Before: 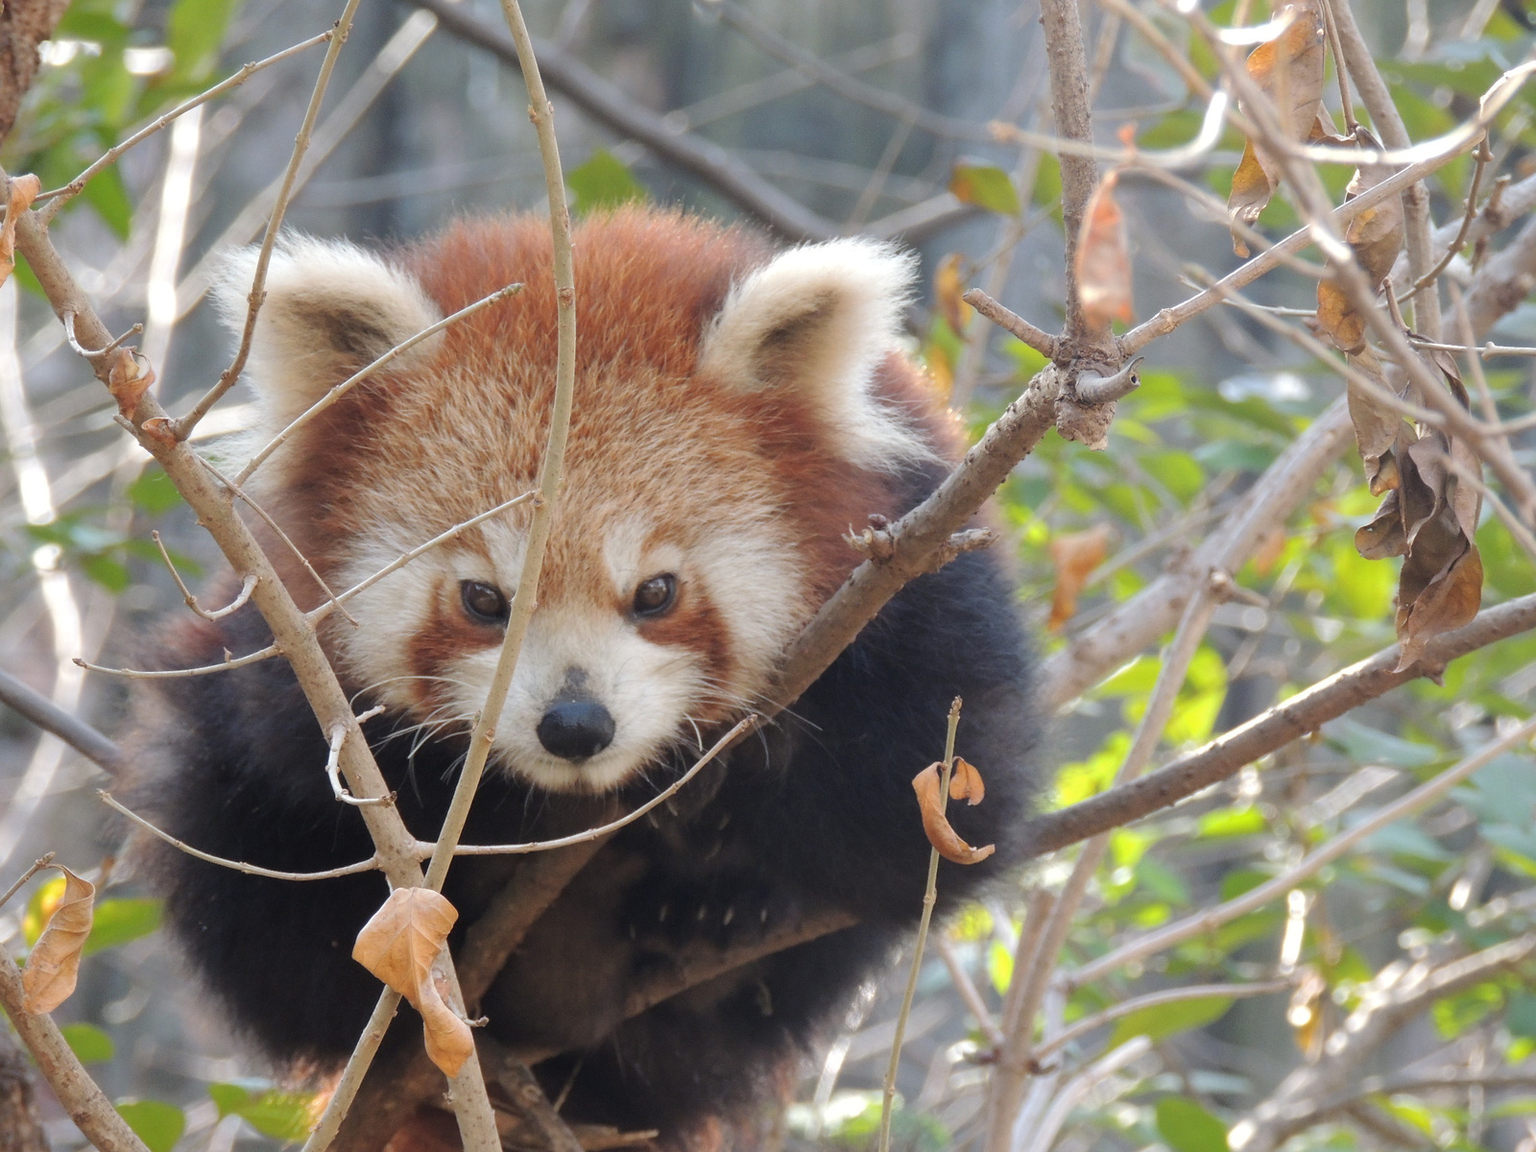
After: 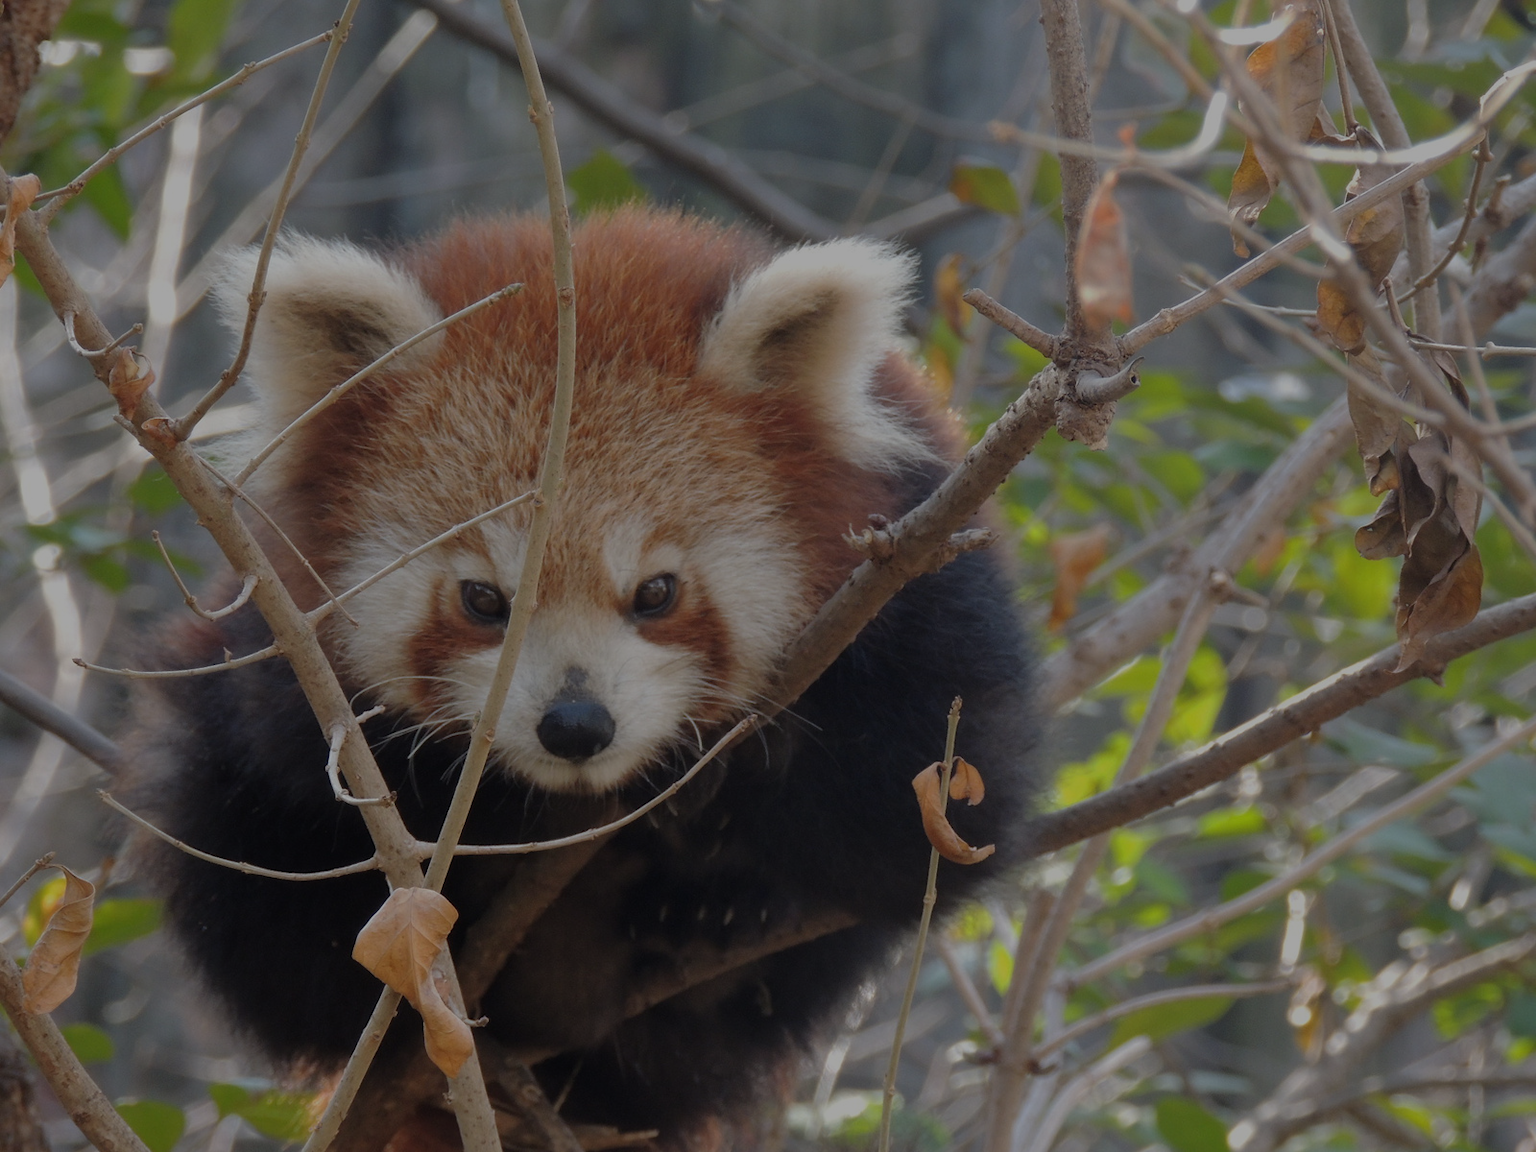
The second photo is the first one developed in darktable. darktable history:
exposure: exposure -1.409 EV, compensate highlight preservation false
